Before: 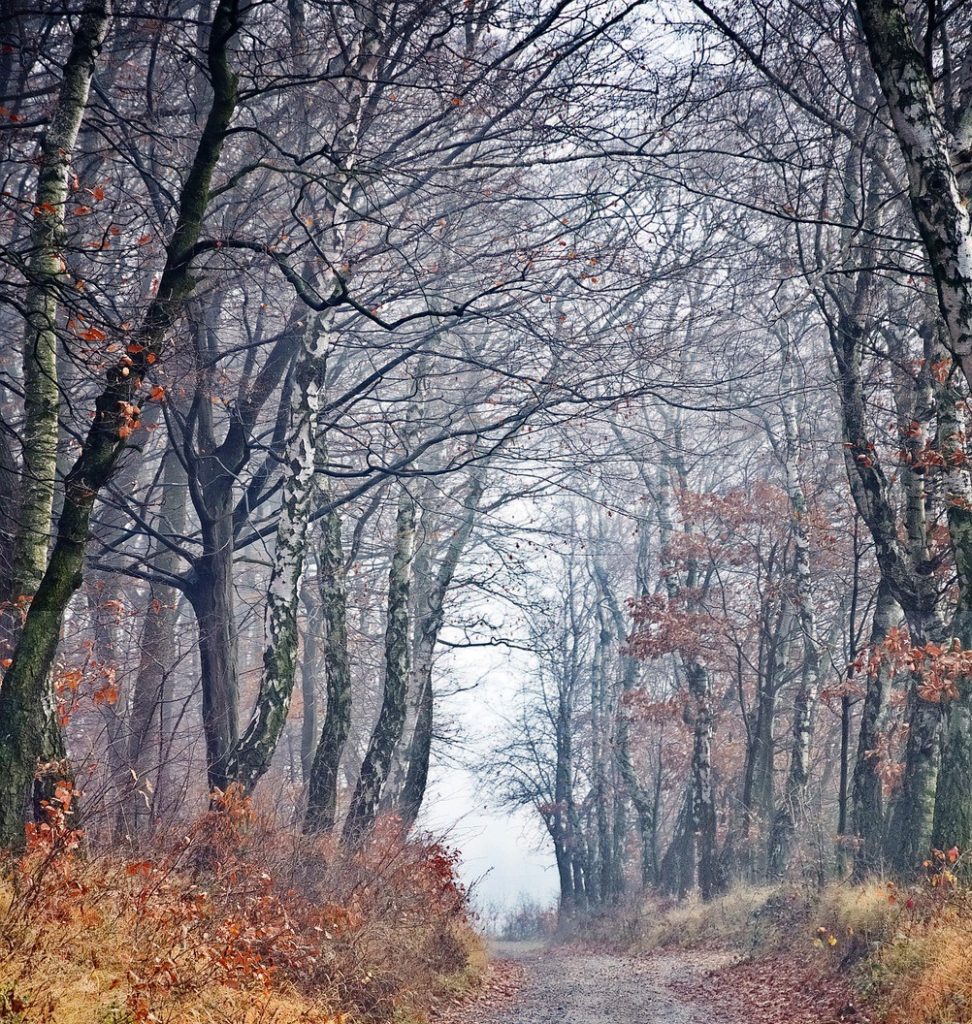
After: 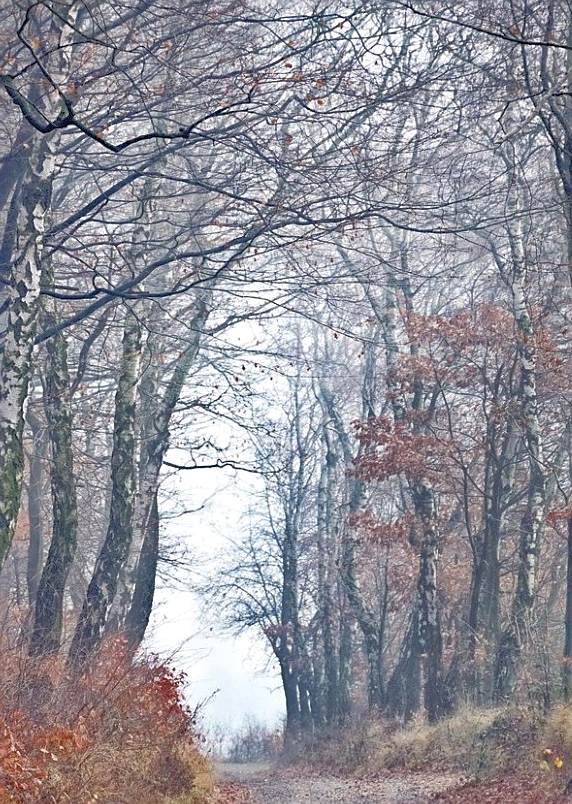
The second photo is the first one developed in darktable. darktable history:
sharpen: on, module defaults
crop and rotate: left 28.357%, top 17.42%, right 12.785%, bottom 3.993%
contrast equalizer: octaves 7, y [[0.509, 0.514, 0.523, 0.542, 0.578, 0.603], [0.5 ×6], [0.509, 0.514, 0.523, 0.542, 0.578, 0.603], [0.001, 0.002, 0.003, 0.005, 0.01, 0.013], [0.001, 0.002, 0.003, 0.005, 0.01, 0.013]], mix -0.983
local contrast: highlights 102%, shadows 100%, detail 131%, midtone range 0.2
tone equalizer: -8 EV -0.491 EV, -7 EV -0.279 EV, -6 EV -0.06 EV, -5 EV 0.381 EV, -4 EV 0.976 EV, -3 EV 0.79 EV, -2 EV -0.015 EV, -1 EV 0.137 EV, +0 EV -0.019 EV, mask exposure compensation -0.489 EV
